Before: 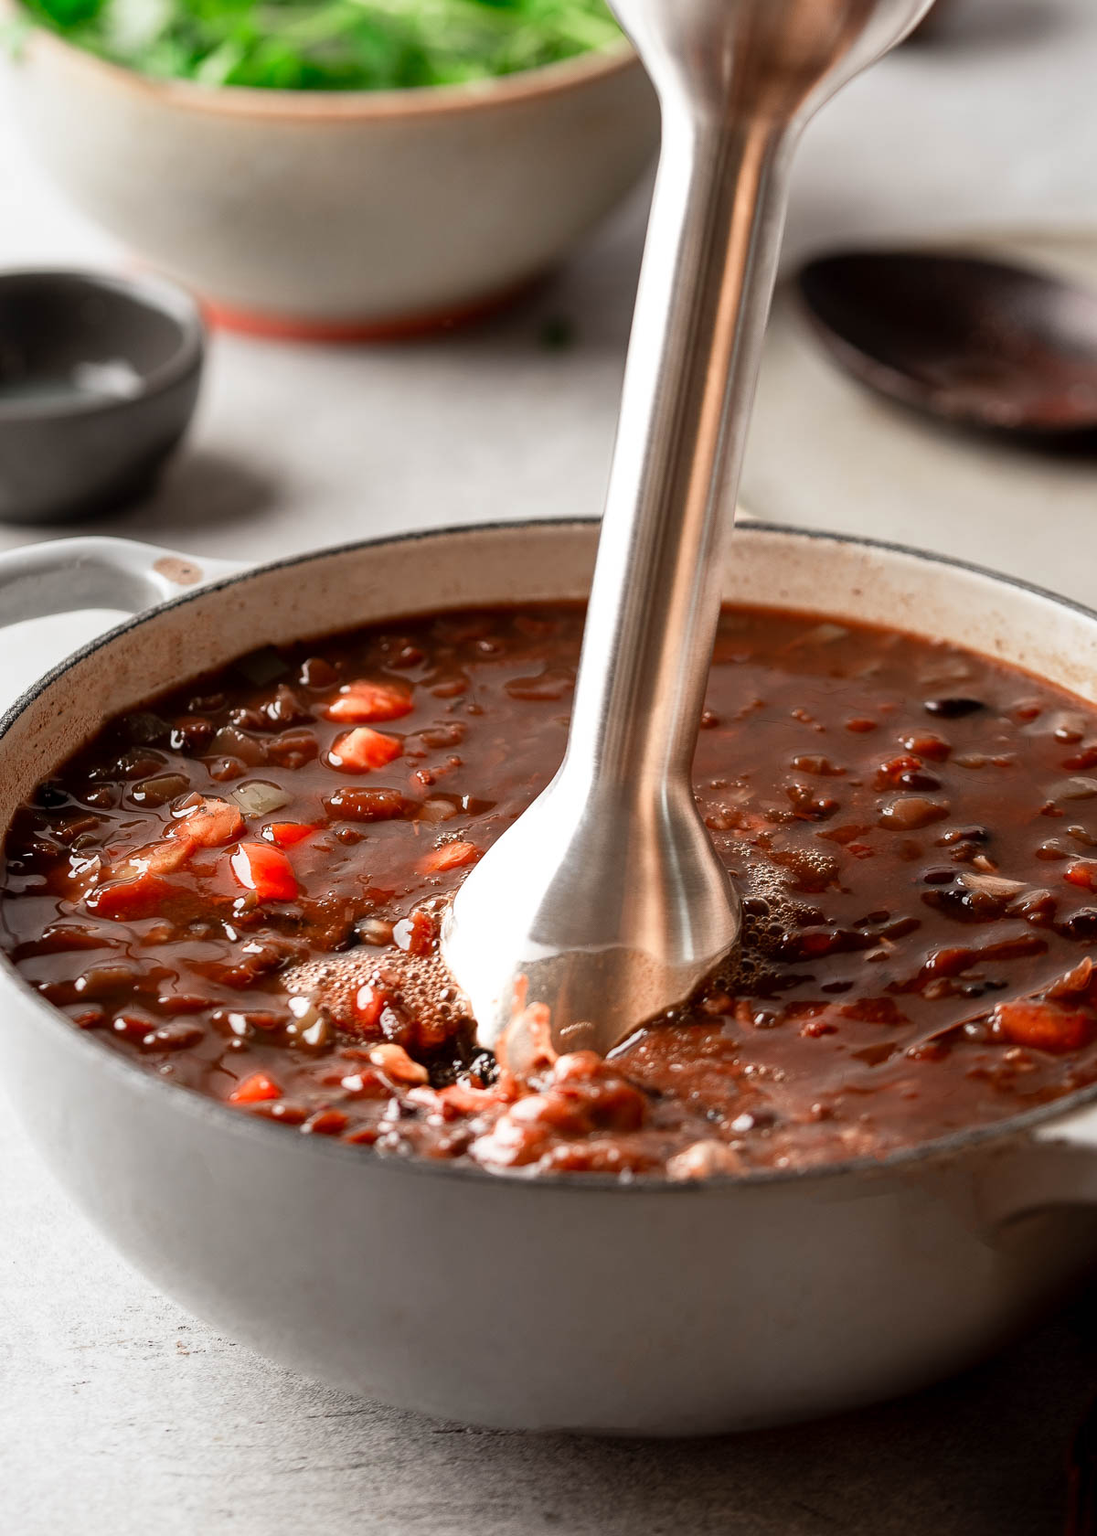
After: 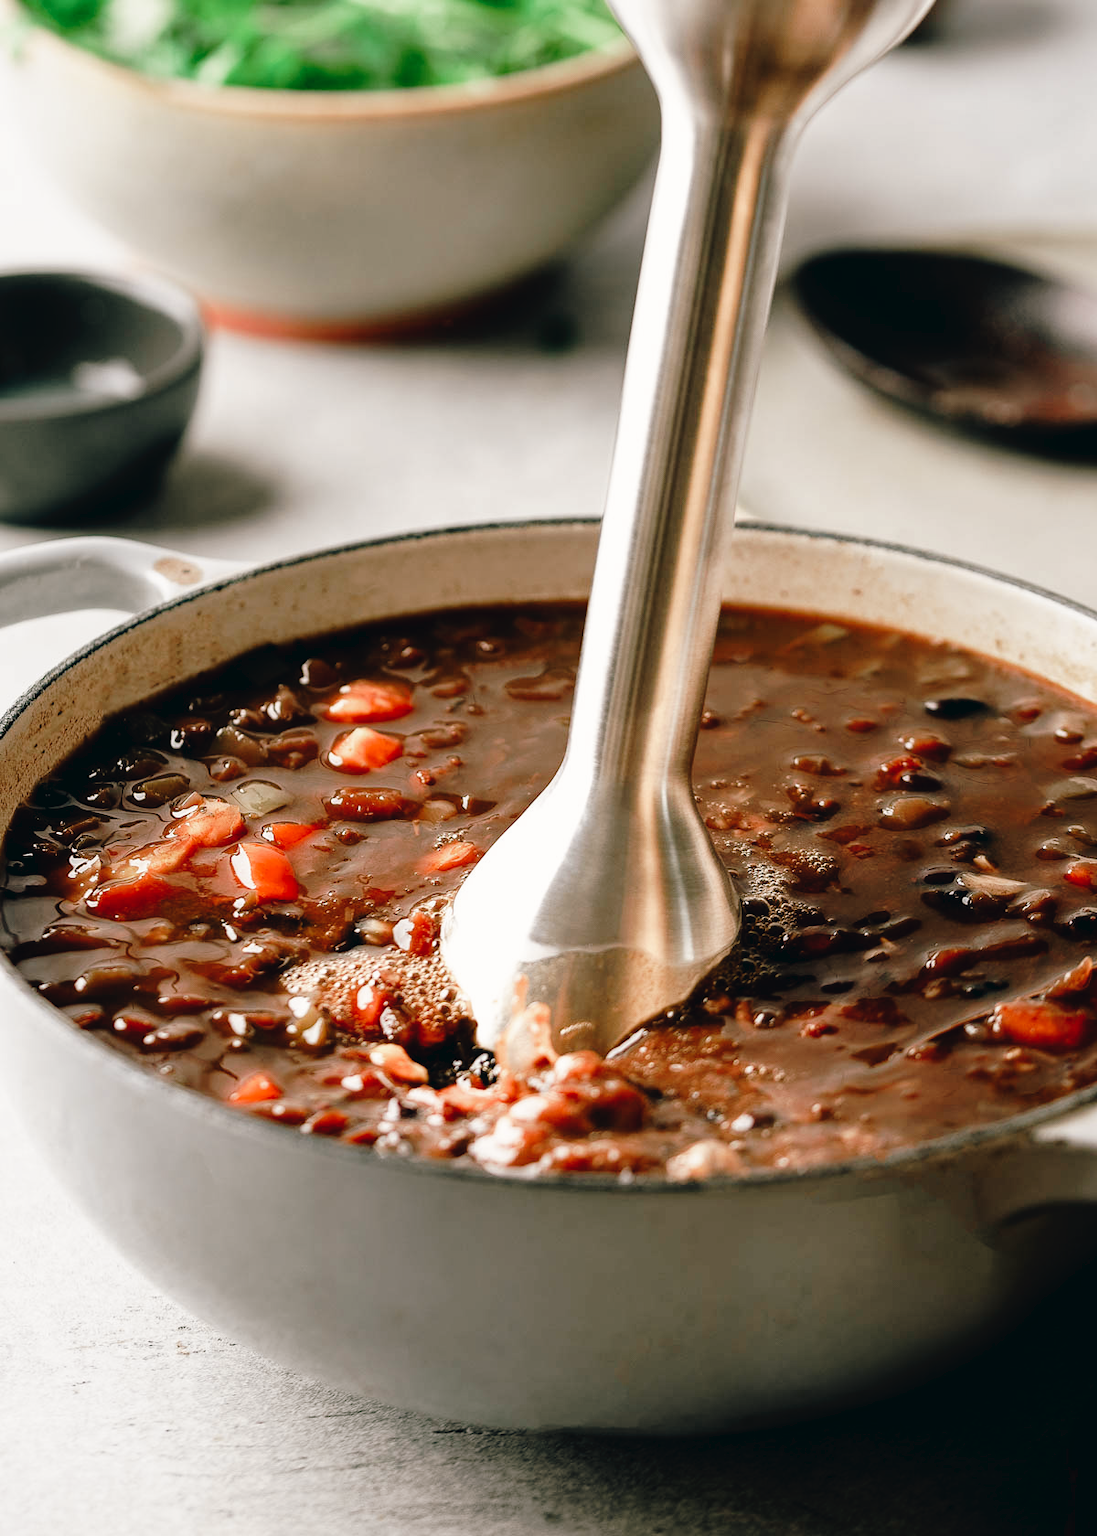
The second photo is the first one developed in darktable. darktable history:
tone curve: curves: ch0 [(0, 0) (0.003, 0.025) (0.011, 0.027) (0.025, 0.032) (0.044, 0.037) (0.069, 0.044) (0.1, 0.054) (0.136, 0.084) (0.177, 0.128) (0.224, 0.196) (0.277, 0.281) (0.335, 0.376) (0.399, 0.461) (0.468, 0.534) (0.543, 0.613) (0.623, 0.692) (0.709, 0.77) (0.801, 0.849) (0.898, 0.934) (1, 1)], preserve colors none
color look up table: target L [94.79, 91.31, 91.4, 88.36, 72.55, 73.73, 64.47, 61.75, 54.65, 50.99, 42.82, 35.48, 18.34, 200.28, 94.22, 85.88, 72.28, 65.12, 58.57, 58.7, 54.4, 56.56, 50.85, 30.64, 30.94, 25.24, 81.41, 75.4, 79.39, 74.85, 73.47, 64.8, 56.09, 61.86, 52.41, 47.54, 41.94, 38.15, 33.9, 13.15, 5.766, 7.043, 8.715, 97.53, 91.84, 81.23, 57.87, 56.36, 38.98], target a [-16.49, -28.7, -22.44, -32.92, -11.02, -23.8, -47.75, -38.6, -35.78, -22.3, -17, -26.83, -14.92, 0, -0.58, -1.717, 27.57, 1.151, 59.69, 33.02, 63.27, 15.13, 49.36, 32.73, 1.552, 29.62, 17.84, 2.53, 29.63, 16.27, 36.23, 57.55, 42.13, 49.44, 30.05, 62.4, 17.23, 22.92, 42.77, 25.98, 20.69, -7.653, -3.672, -1.806, -25.78, -22.99, -12.99, -2.68, -18.82], target b [27.01, 36.8, 12.89, 20.01, 63.75, 3.682, 39.47, 19.91, 37.6, 23.1, 35.14, 20.54, 12.94, 0, 13.38, 53.69, 33.57, 20.39, 16.83, 19.78, 43.58, 50.64, 50.33, 31.22, 4.518, 19.07, -7.082, -7.023, -22.96, -28.29, -3.028, -20.92, -23.87, -44.22, -61.41, 5.915, -53.59, -13.24, -55.97, -36.19, -9.651, -6.013, -16.7, 0.364, -5.634, -24.6, -48.2, -22.68, -5.931], num patches 49
